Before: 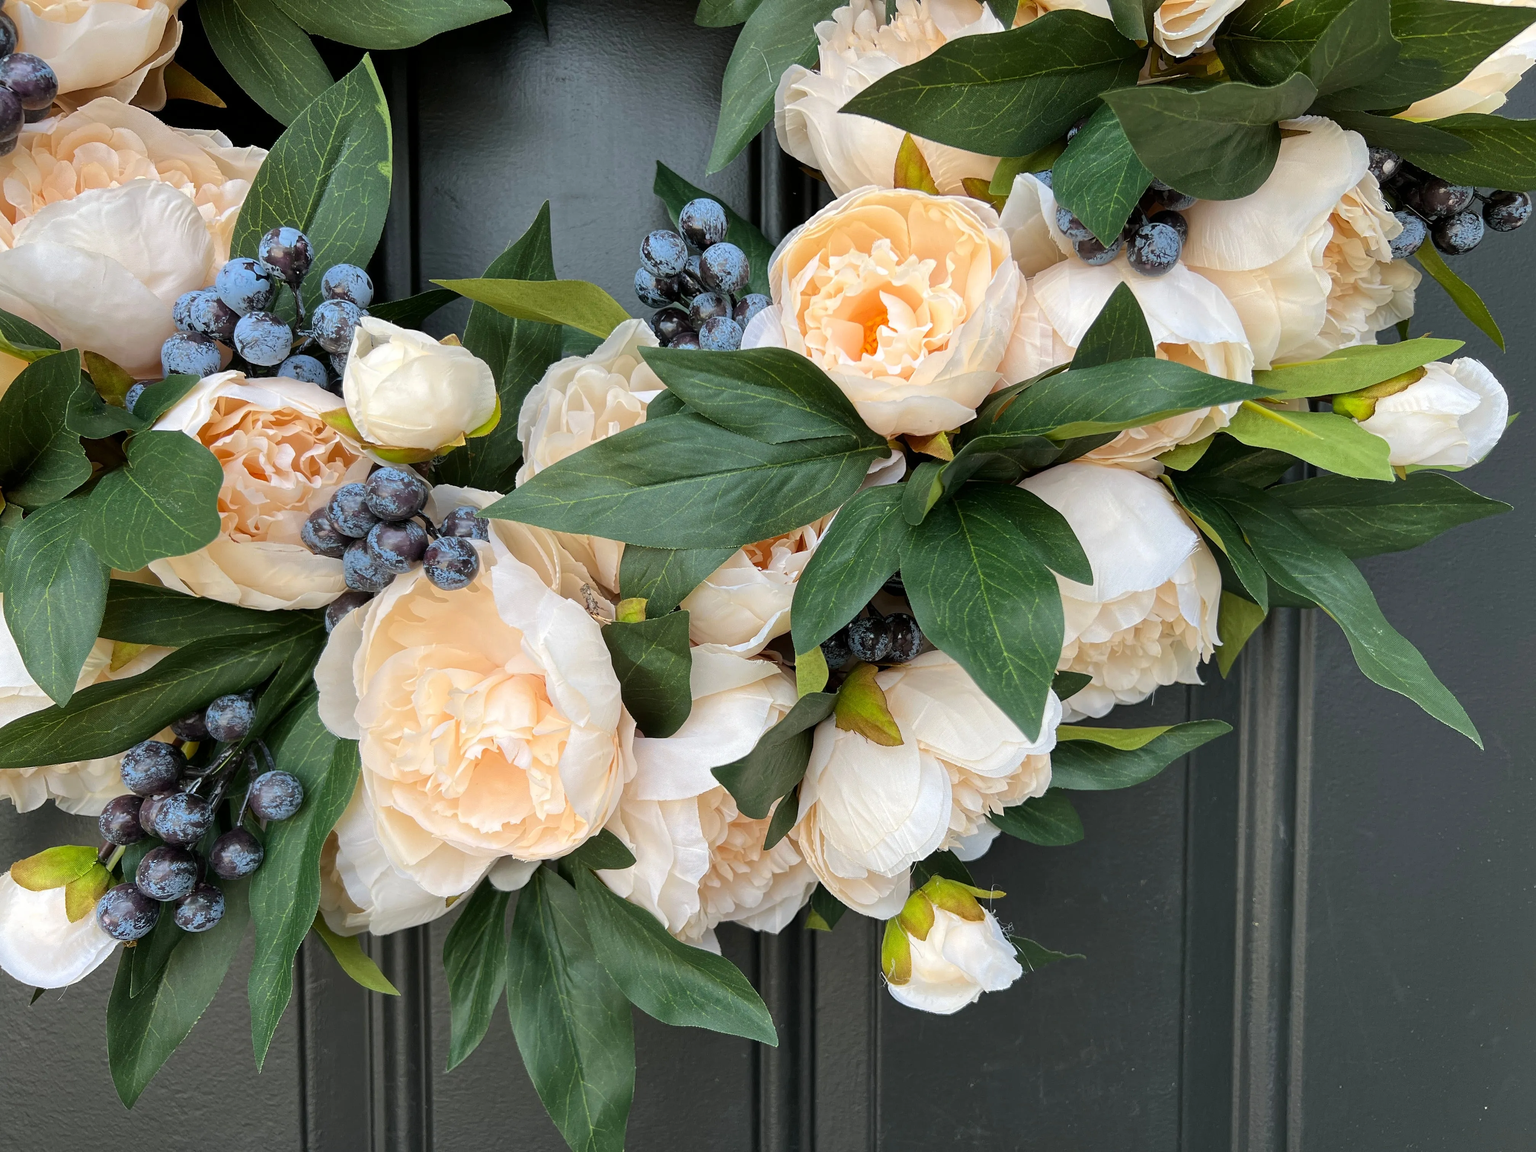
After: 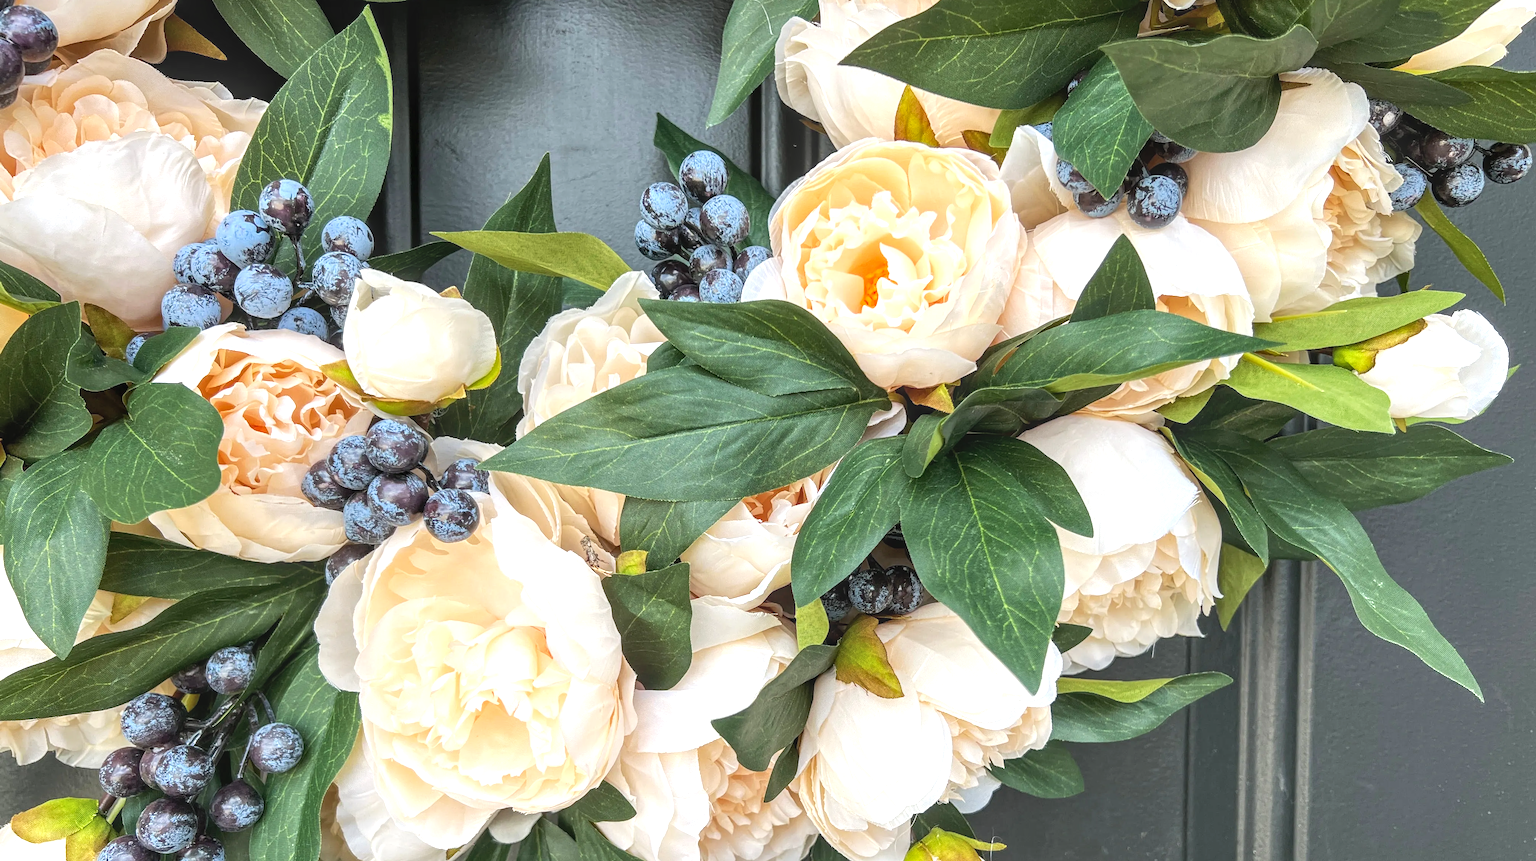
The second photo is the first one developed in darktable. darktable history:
crop: top 4.192%, bottom 20.992%
tone curve: curves: ch0 [(0, 0.024) (0.119, 0.146) (0.474, 0.485) (0.718, 0.739) (0.817, 0.839) (1, 0.998)]; ch1 [(0, 0) (0.377, 0.416) (0.439, 0.451) (0.477, 0.485) (0.501, 0.503) (0.538, 0.544) (0.58, 0.613) (0.664, 0.7) (0.783, 0.804) (1, 1)]; ch2 [(0, 0) (0.38, 0.405) (0.463, 0.456) (0.498, 0.497) (0.524, 0.535) (0.578, 0.576) (0.648, 0.665) (1, 1)], preserve colors none
exposure: exposure 0.666 EV, compensate highlight preservation false
local contrast: highlights 5%, shadows 2%, detail 133%
